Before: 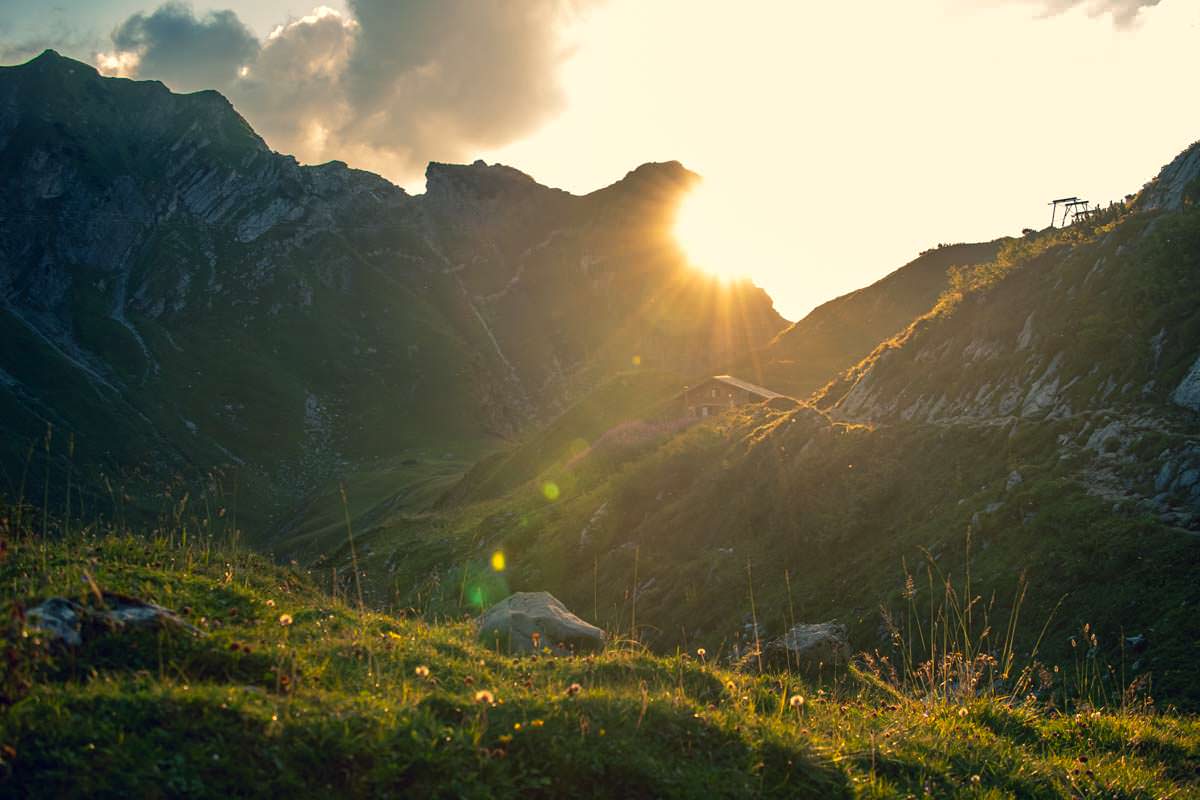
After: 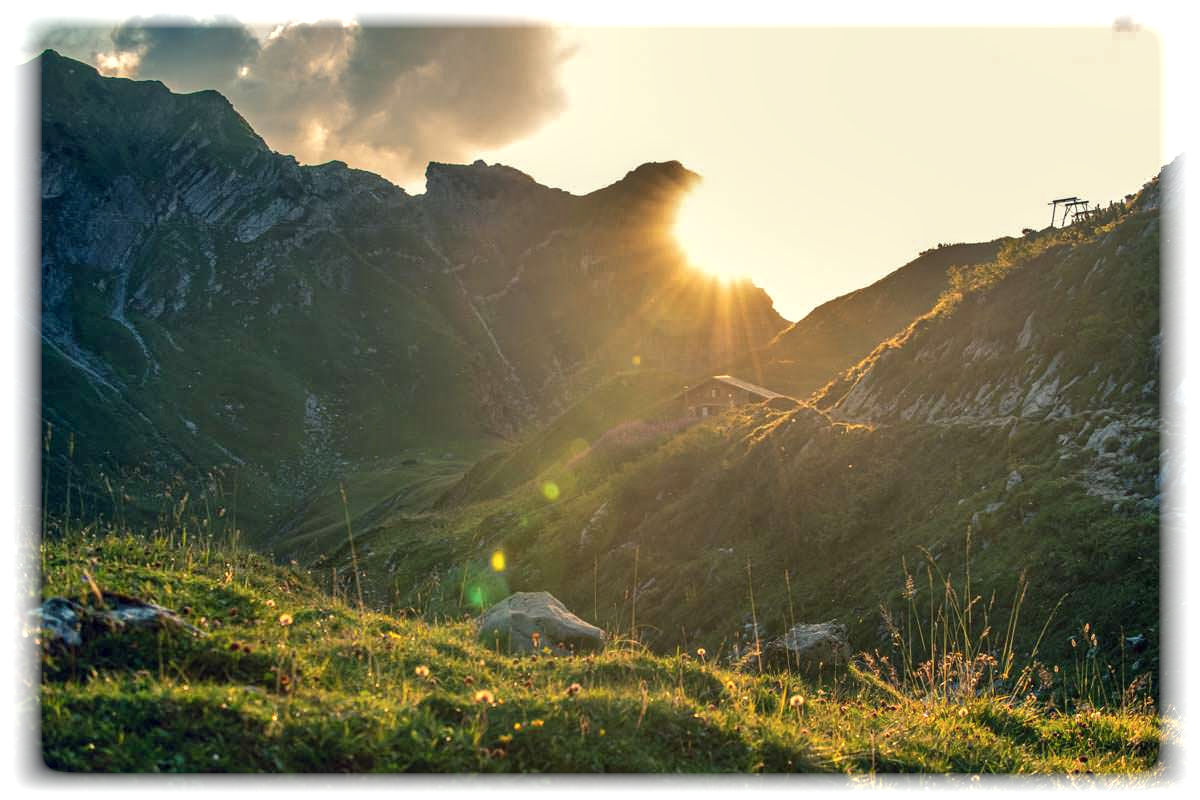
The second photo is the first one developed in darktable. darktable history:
vignetting: fall-off start 93%, fall-off radius 5%, brightness 1, saturation -0.49, automatic ratio true, width/height ratio 1.332, shape 0.04, unbound false
local contrast: on, module defaults
shadows and highlights: highlights color adjustment 0%, low approximation 0.01, soften with gaussian
